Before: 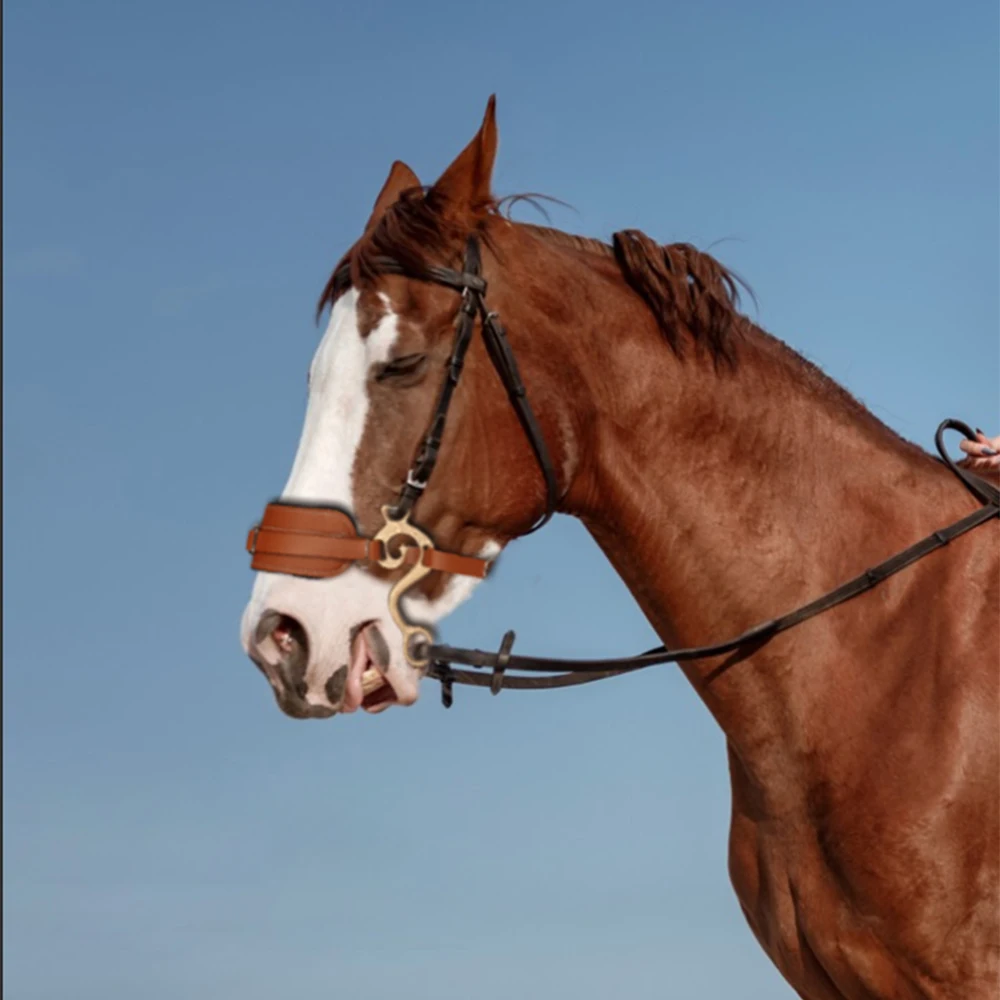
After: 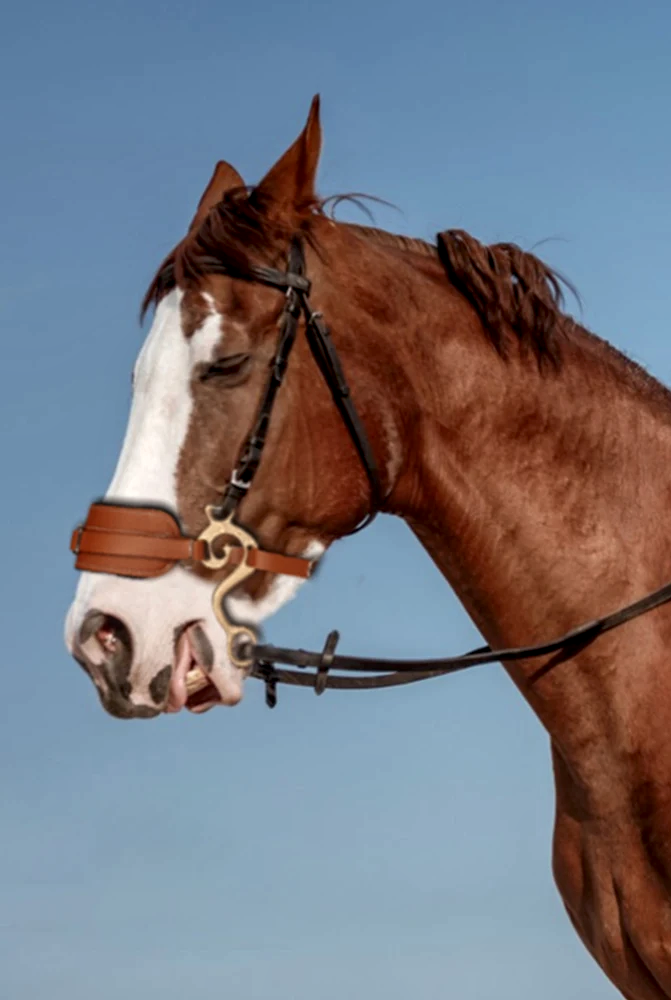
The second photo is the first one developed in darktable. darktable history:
local contrast: detail 130%
crop and rotate: left 17.648%, right 15.227%
